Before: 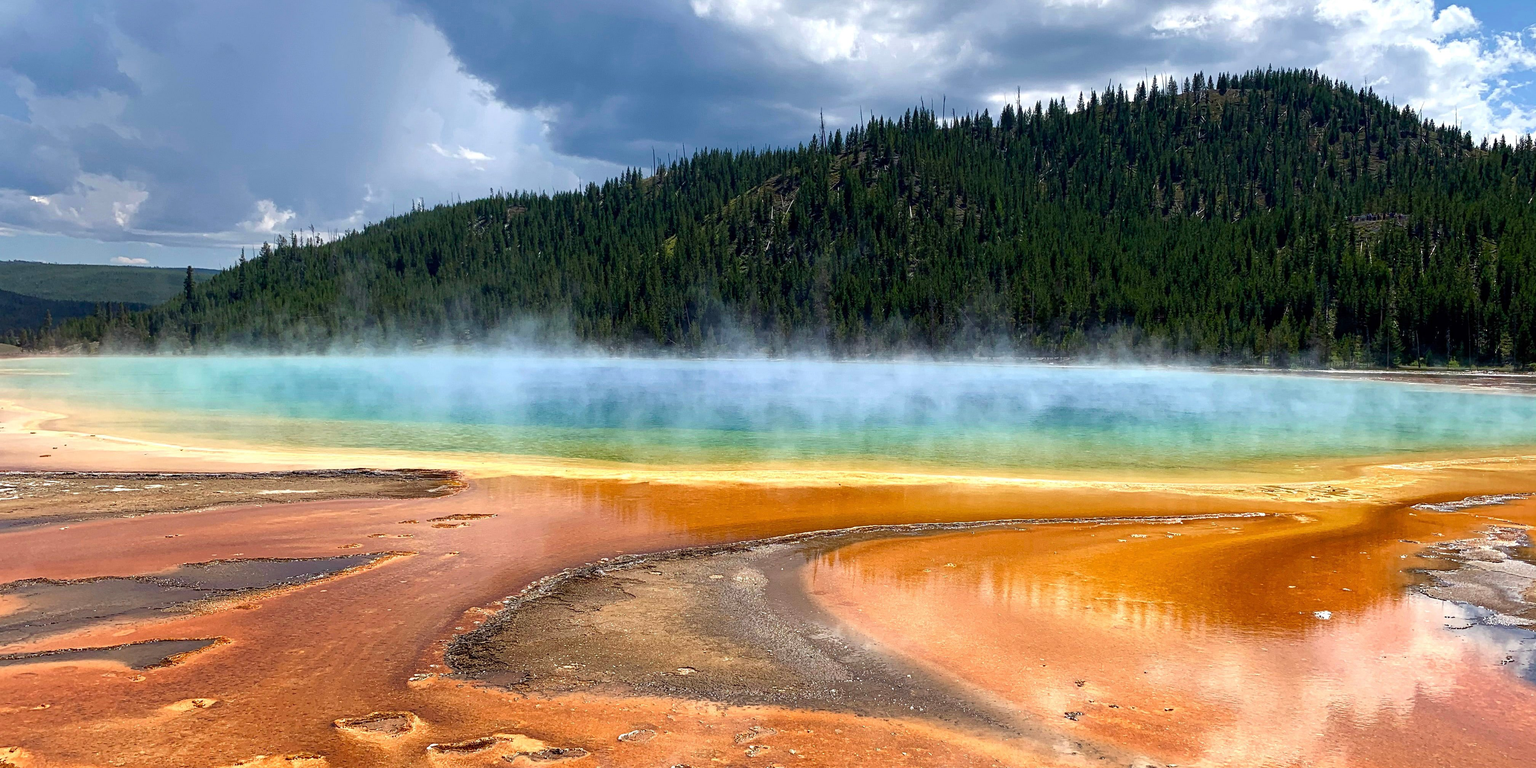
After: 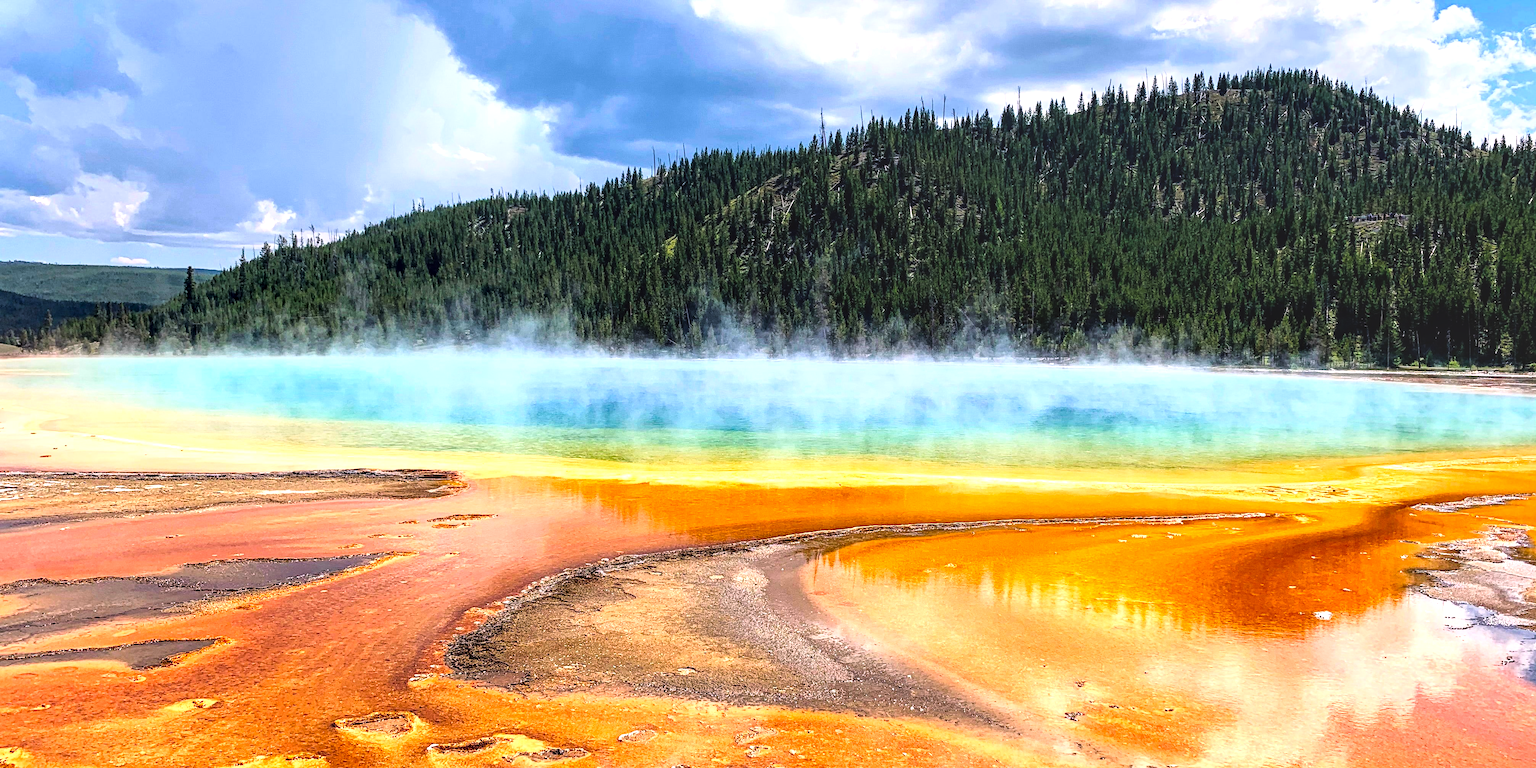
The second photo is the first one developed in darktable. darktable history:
local contrast: detail 160%
base curve: curves: ch0 [(0, 0) (0.028, 0.03) (0.121, 0.232) (0.46, 0.748) (0.859, 0.968) (1, 1)]
color balance rgb: highlights gain › chroma 1.552%, highlights gain › hue 309.44°, perceptual saturation grading › global saturation 31.16%, perceptual brilliance grading › highlights 2.812%
exposure: black level correction -0.015, compensate exposure bias true, compensate highlight preservation false
tone equalizer: edges refinement/feathering 500, mask exposure compensation -1.57 EV, preserve details no
